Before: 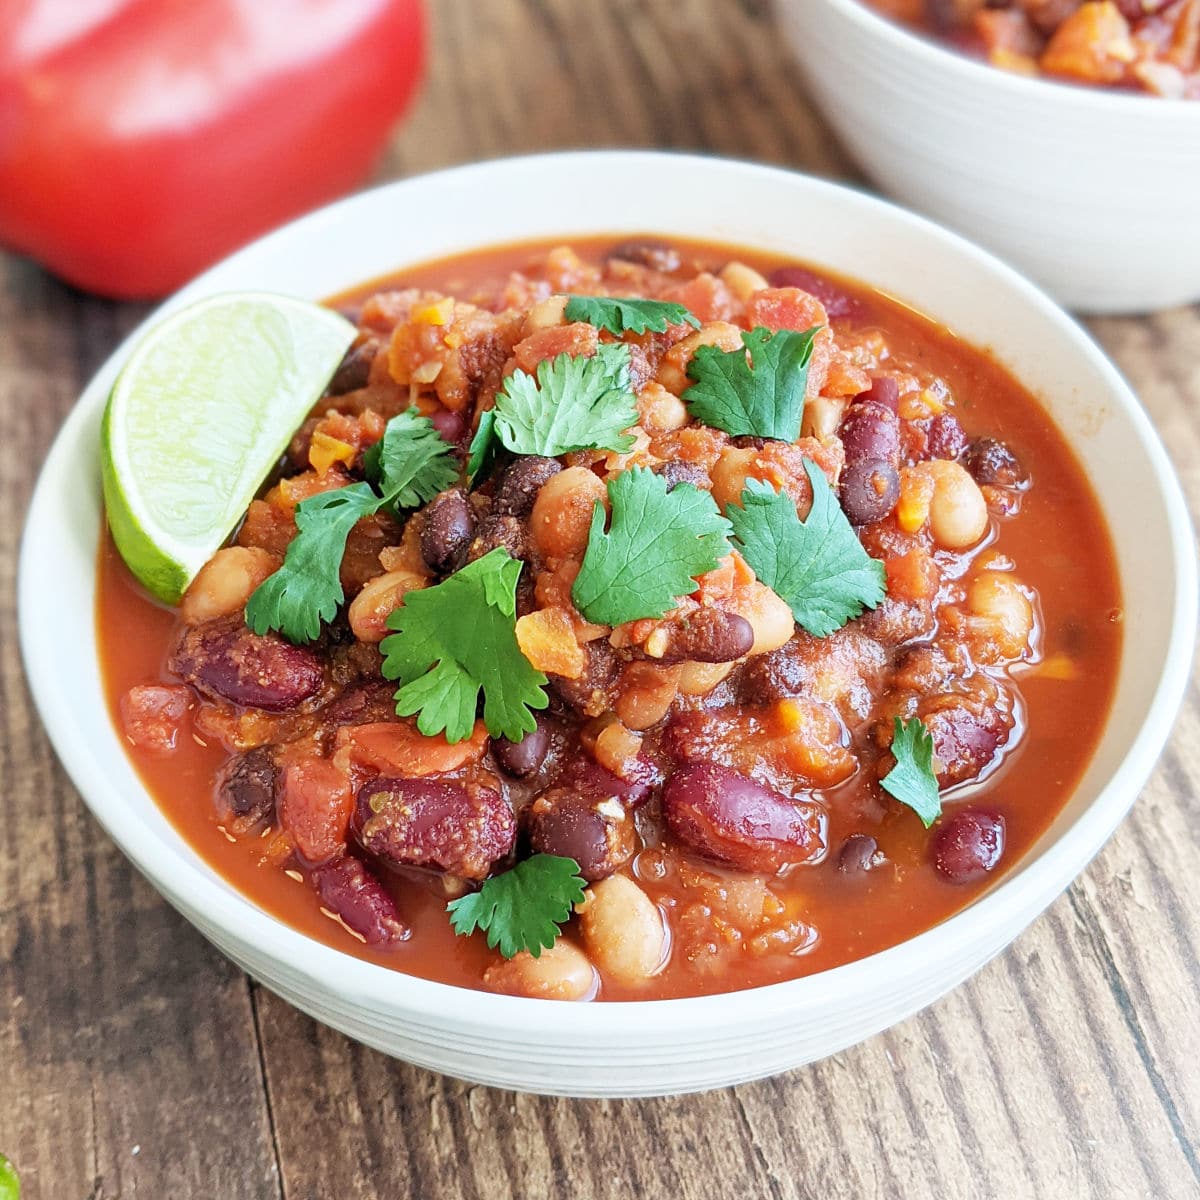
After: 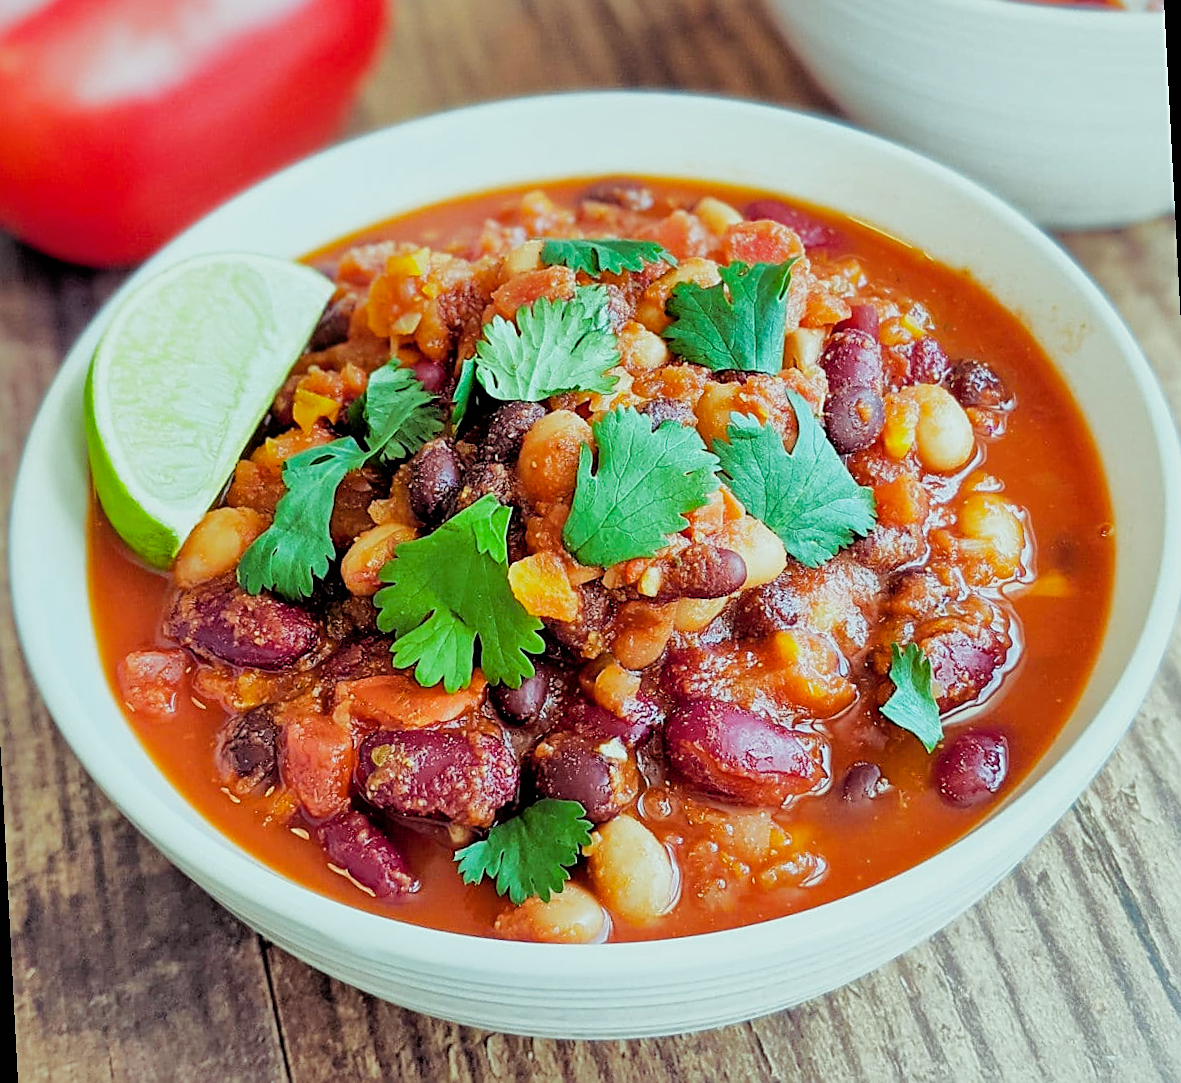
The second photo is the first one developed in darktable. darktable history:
shadows and highlights: highlights -60
rotate and perspective: rotation -3°, crop left 0.031, crop right 0.968, crop top 0.07, crop bottom 0.93
filmic rgb: black relative exposure -5 EV, white relative exposure 3.5 EV, hardness 3.19, contrast 1.2, highlights saturation mix -50%
sharpen: on, module defaults
exposure: black level correction 0.001, compensate highlight preservation false
color balance rgb: shadows lift › luminance 0.49%, shadows lift › chroma 6.83%, shadows lift › hue 300.29°, power › hue 208.98°, highlights gain › luminance 20.24%, highlights gain › chroma 2.73%, highlights gain › hue 173.85°, perceptual saturation grading › global saturation 18.05%
